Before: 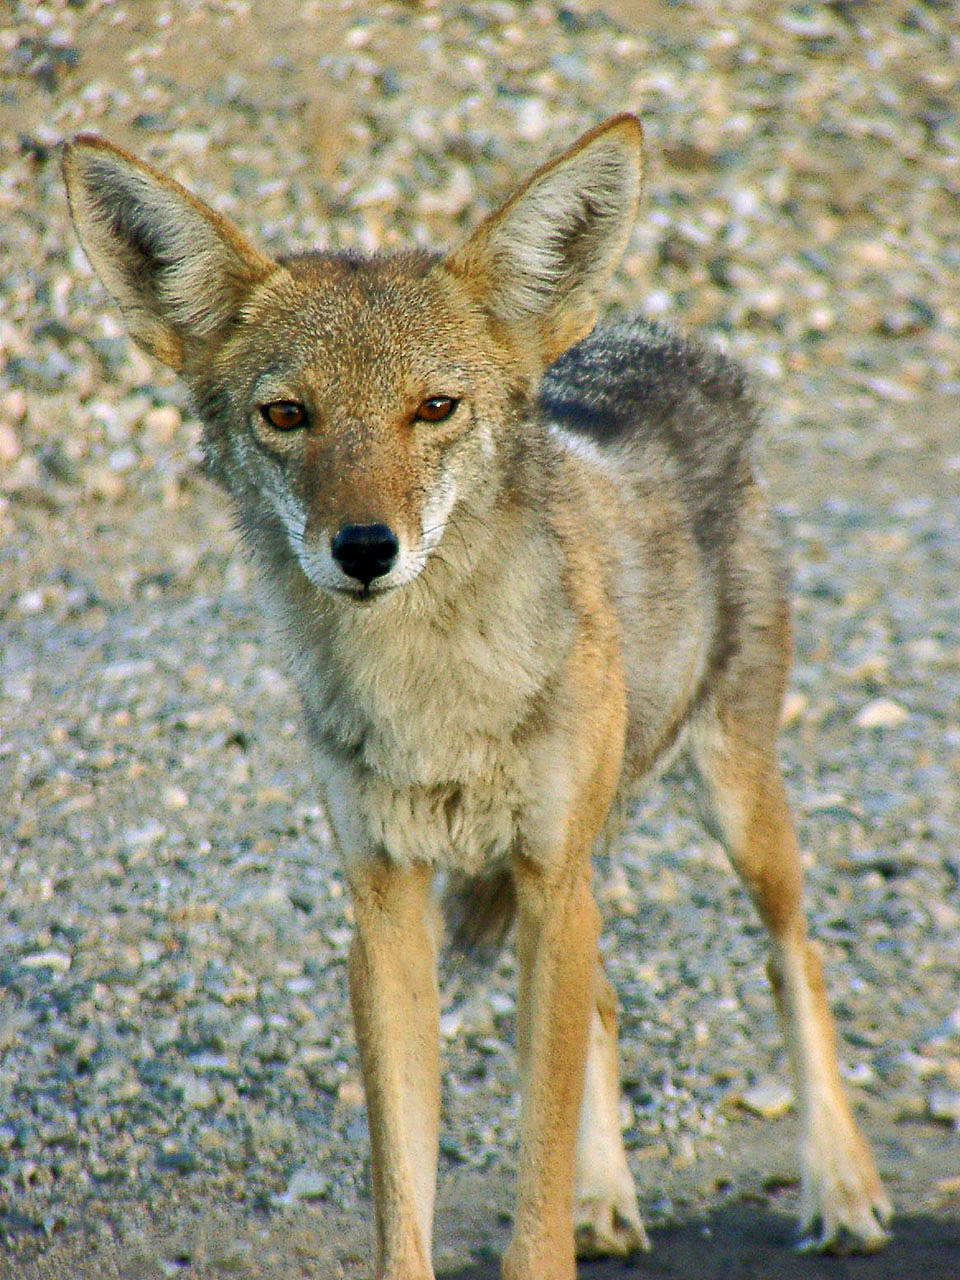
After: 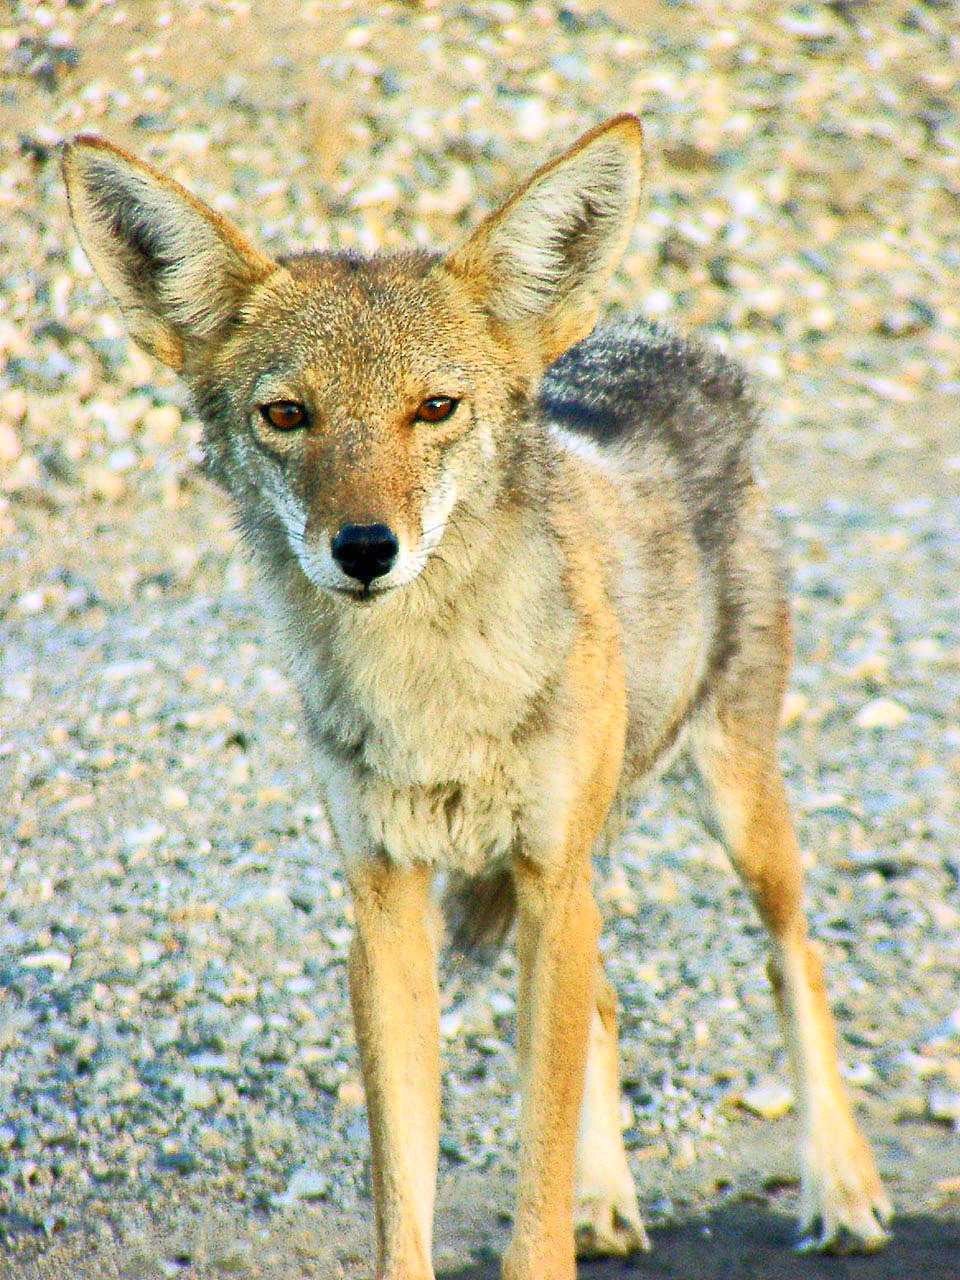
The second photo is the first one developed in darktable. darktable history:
exposure: exposure 0.2 EV, compensate highlight preservation false
contrast brightness saturation: contrast 0.2, brightness 0.16, saturation 0.22
